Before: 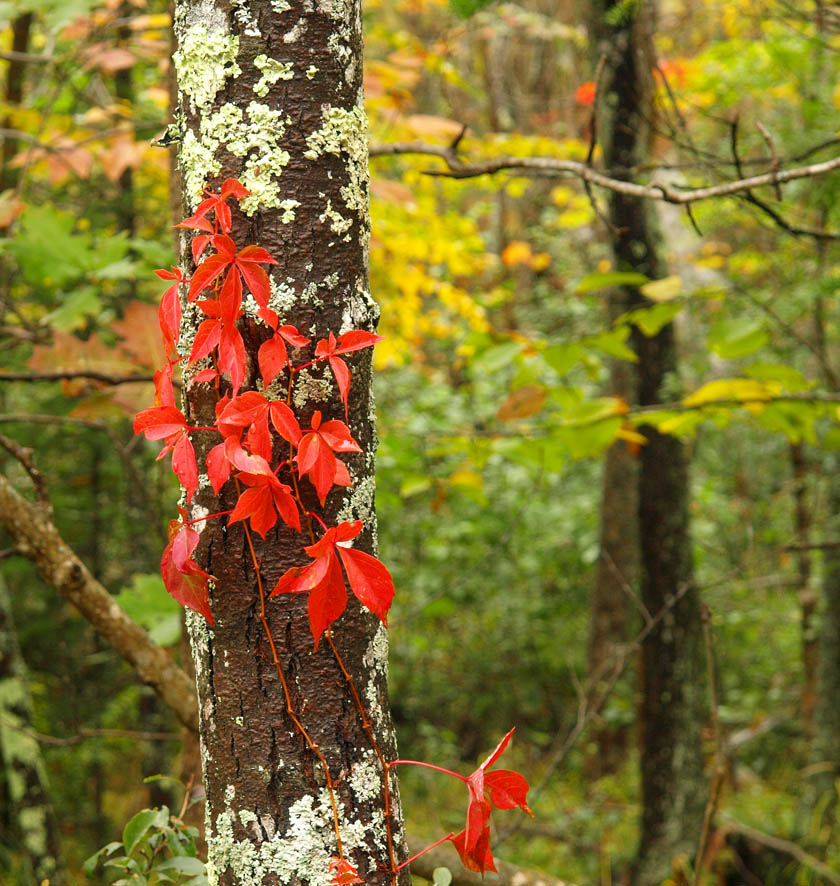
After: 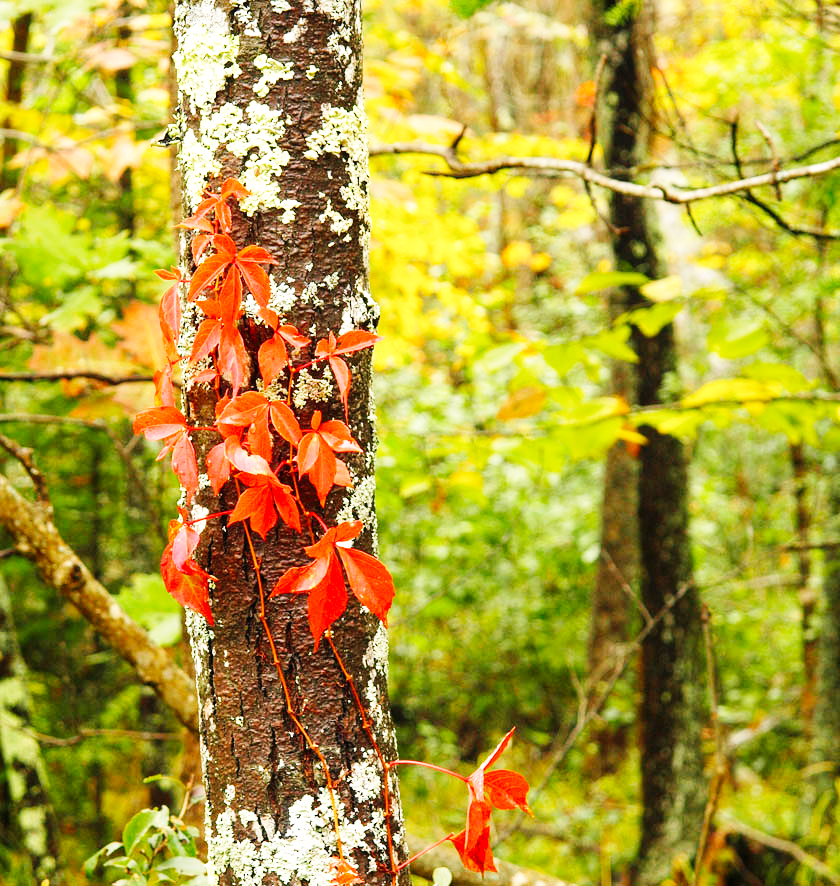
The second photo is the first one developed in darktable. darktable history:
base curve: curves: ch0 [(0, 0.003) (0.001, 0.002) (0.006, 0.004) (0.02, 0.022) (0.048, 0.086) (0.094, 0.234) (0.162, 0.431) (0.258, 0.629) (0.385, 0.8) (0.548, 0.918) (0.751, 0.988) (1, 1)], preserve colors none
exposure: black level correction 0, compensate exposure bias true, compensate highlight preservation false
